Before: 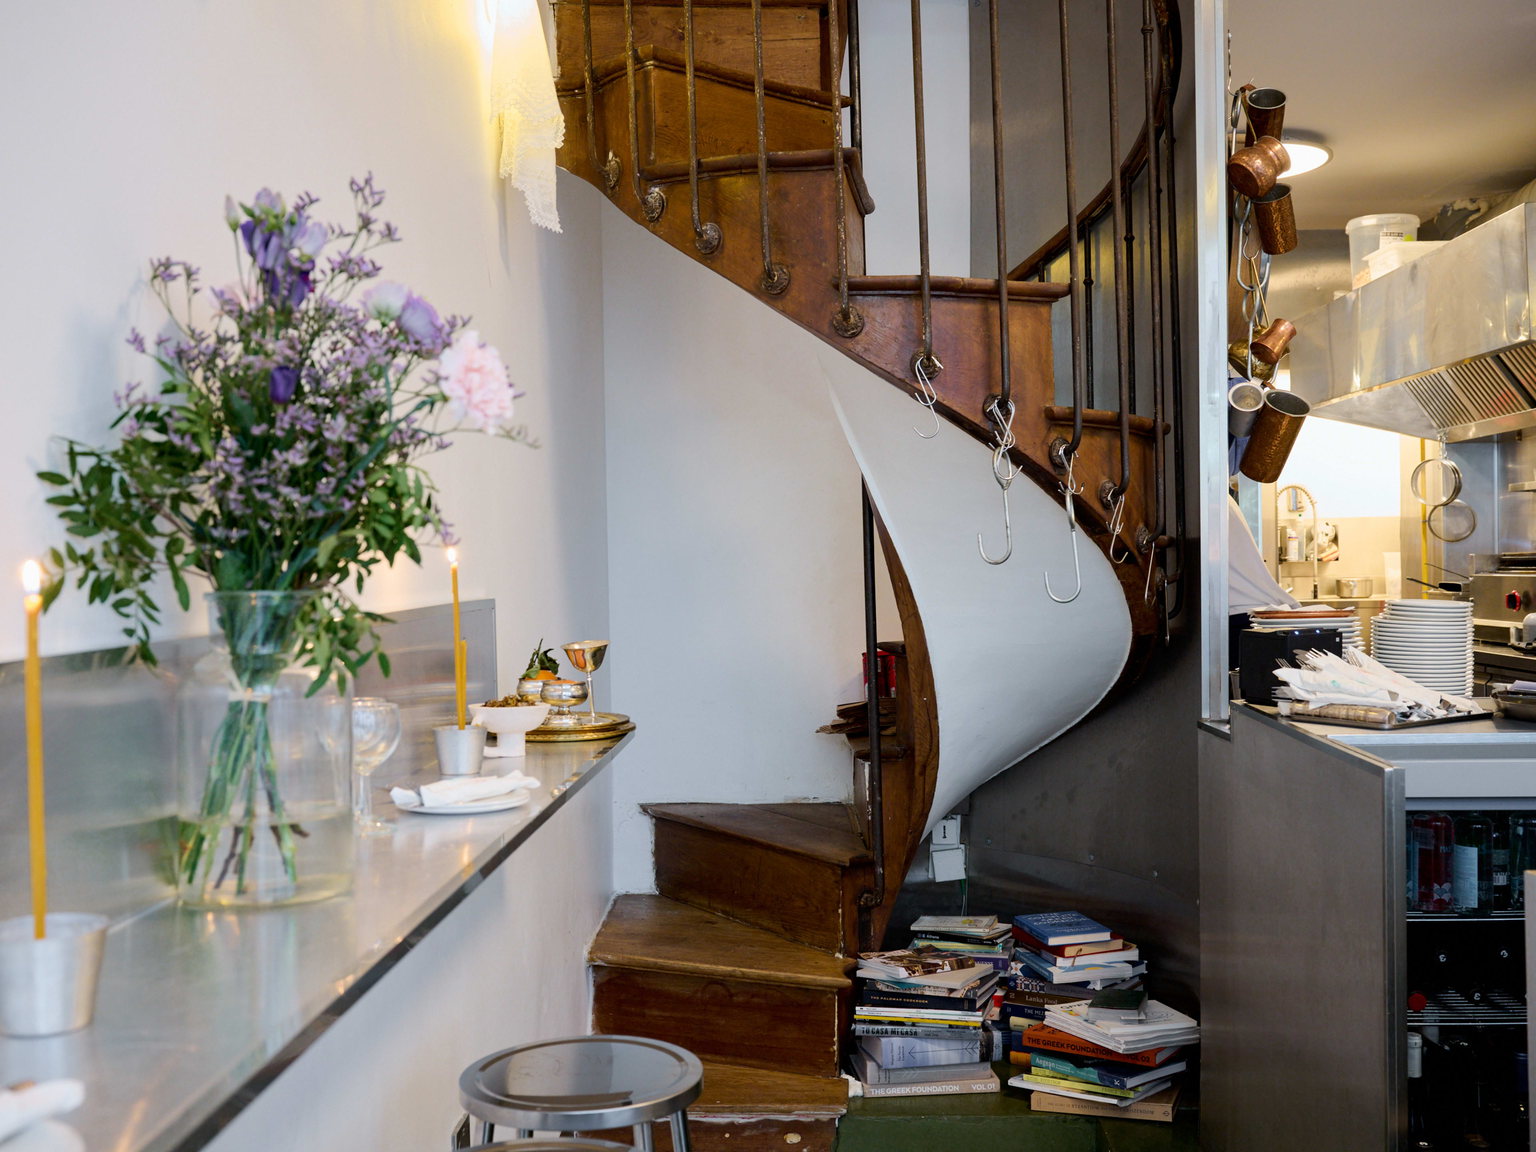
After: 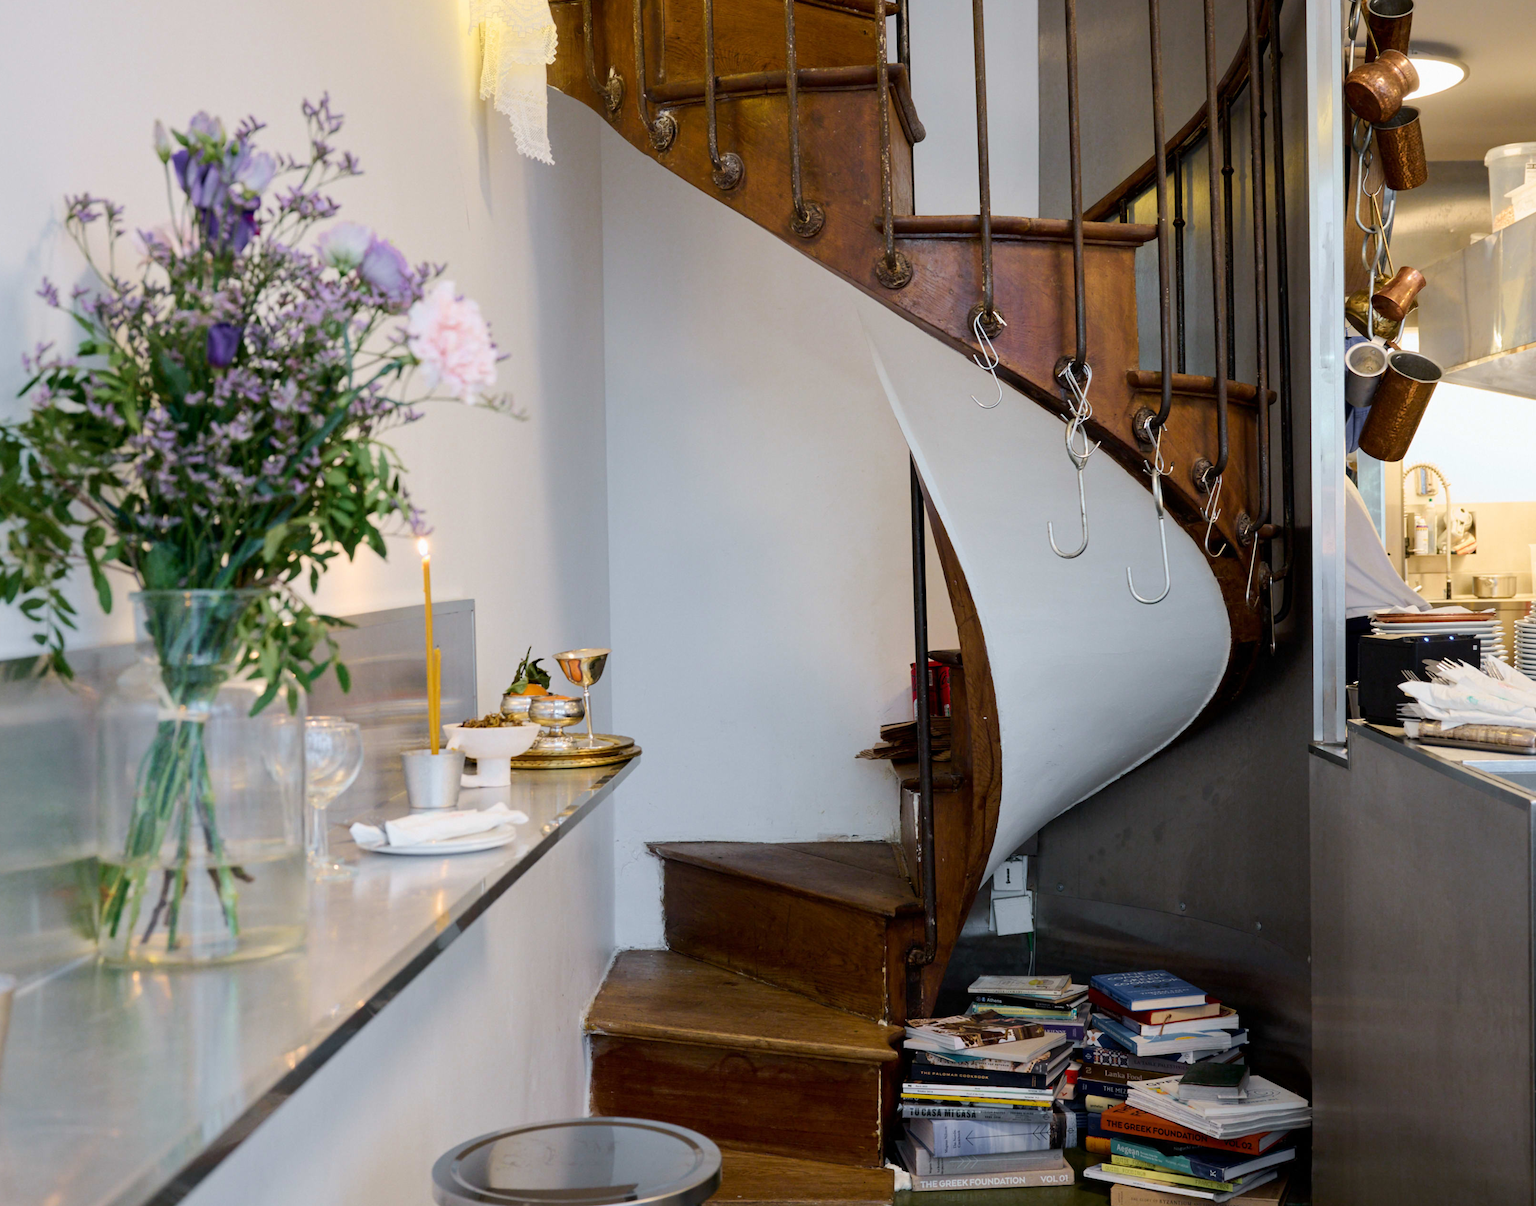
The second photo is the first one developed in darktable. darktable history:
crop: left 6.249%, top 8.219%, right 9.528%, bottom 3.543%
